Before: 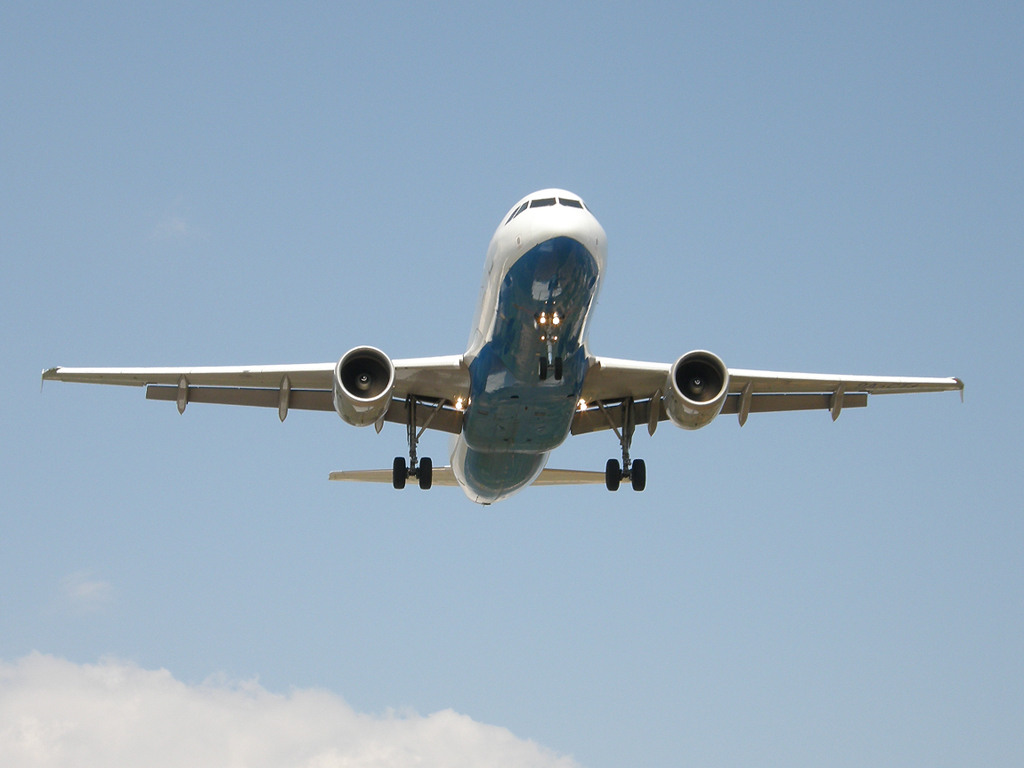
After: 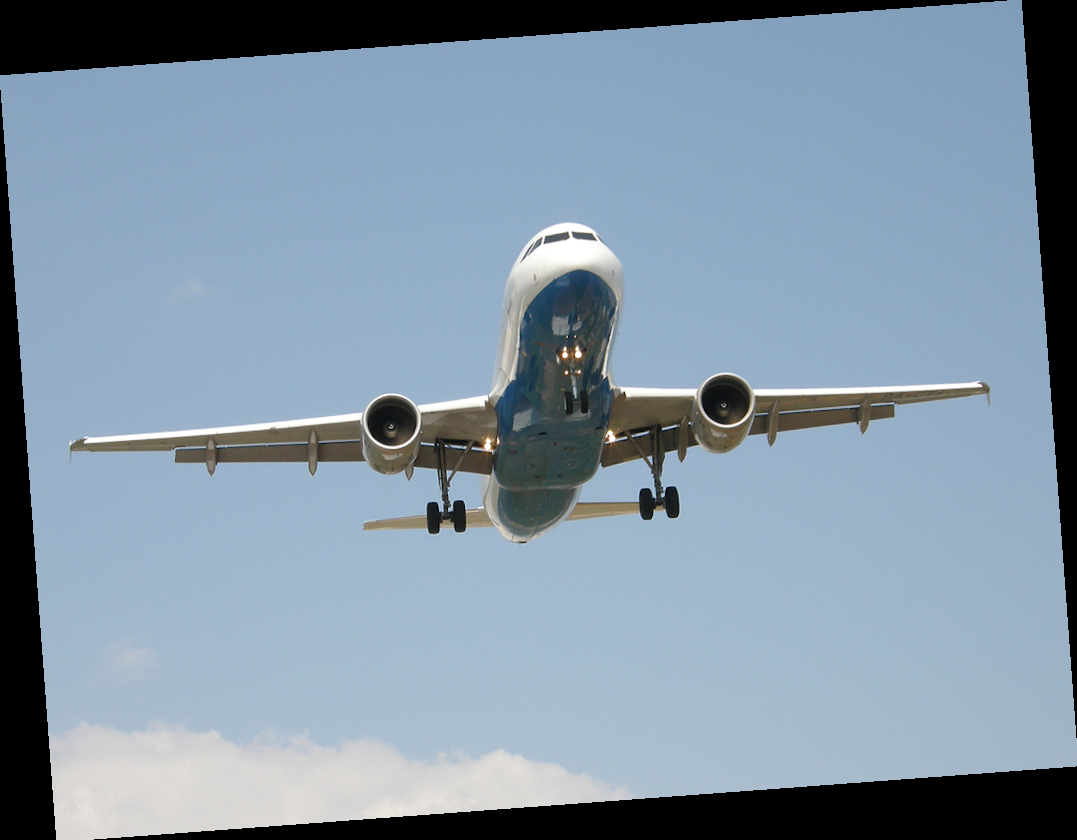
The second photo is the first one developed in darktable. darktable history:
rotate and perspective: rotation -4.25°, automatic cropping off
